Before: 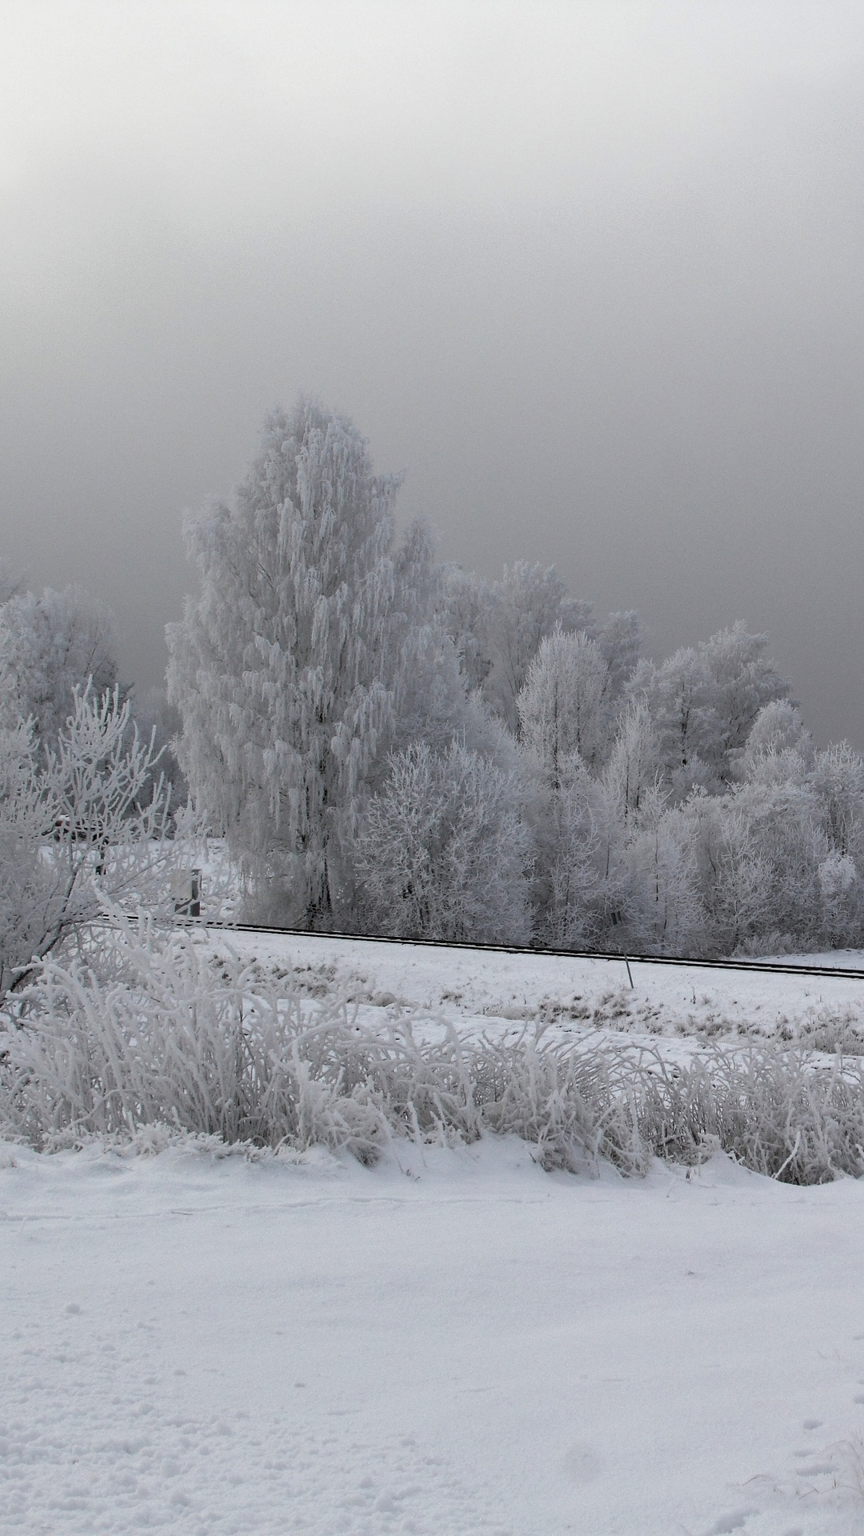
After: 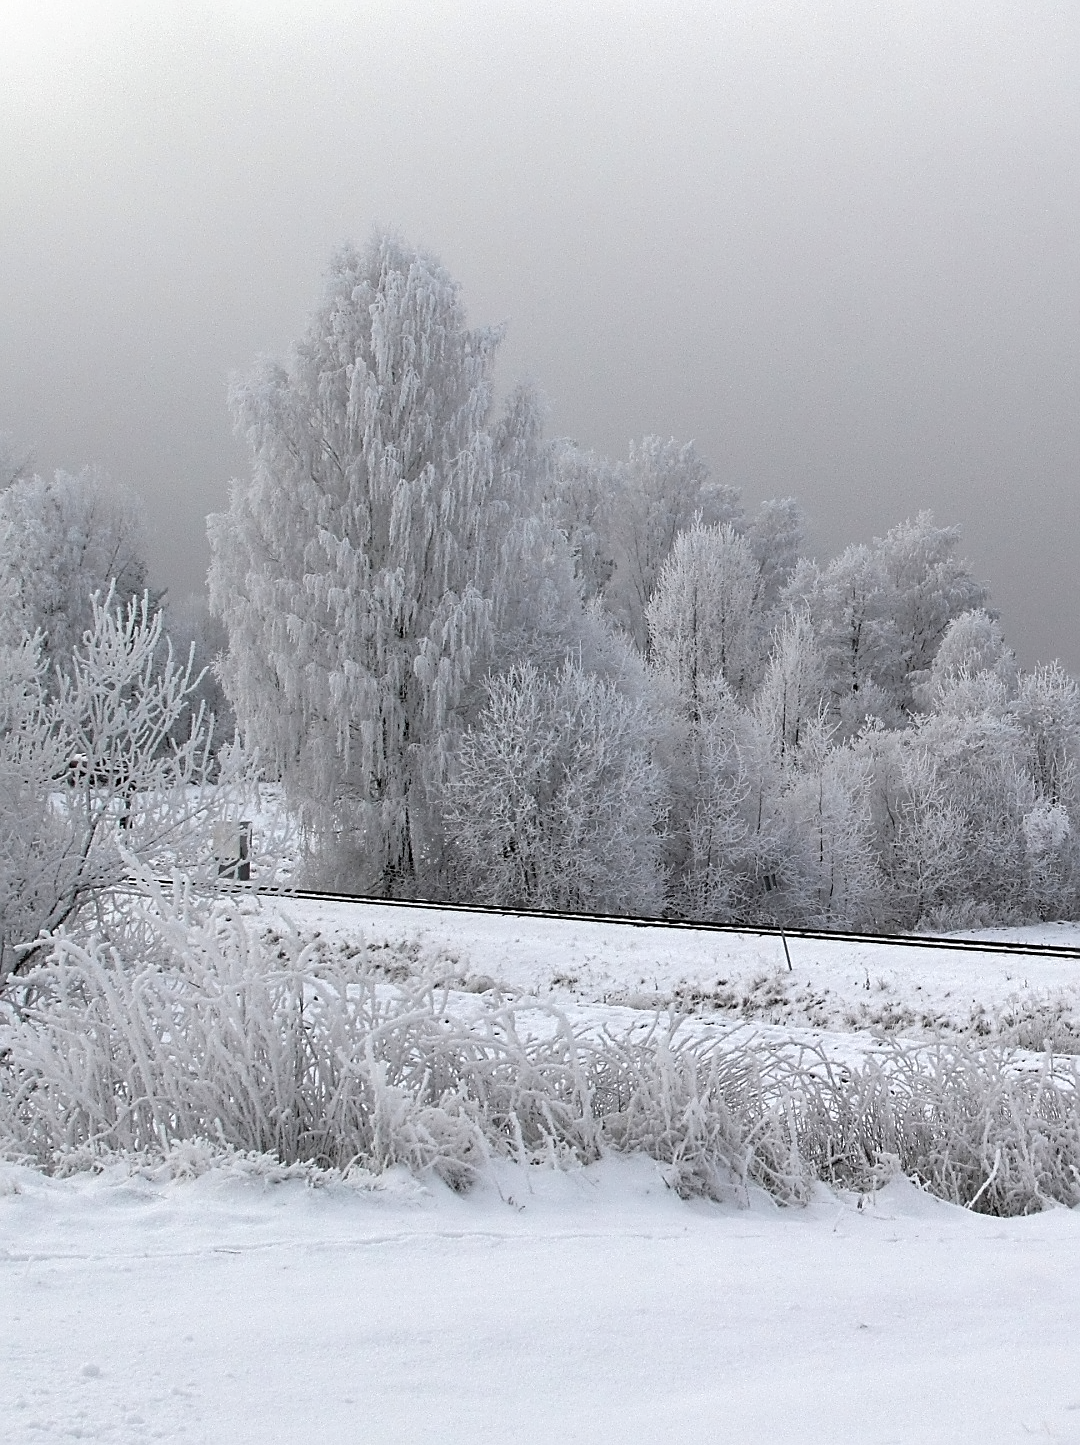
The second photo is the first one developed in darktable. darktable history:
sharpen: on, module defaults
contrast equalizer: octaves 7, y [[0.5 ×4, 0.524, 0.59], [0.5 ×6], [0.5 ×6], [0, 0, 0, 0.01, 0.045, 0.012], [0, 0, 0, 0.044, 0.195, 0.131]], mix 0.604
crop: top 13.843%, bottom 10.883%
exposure: black level correction -0.002, exposure 0.539 EV, compensate exposure bias true, compensate highlight preservation false
